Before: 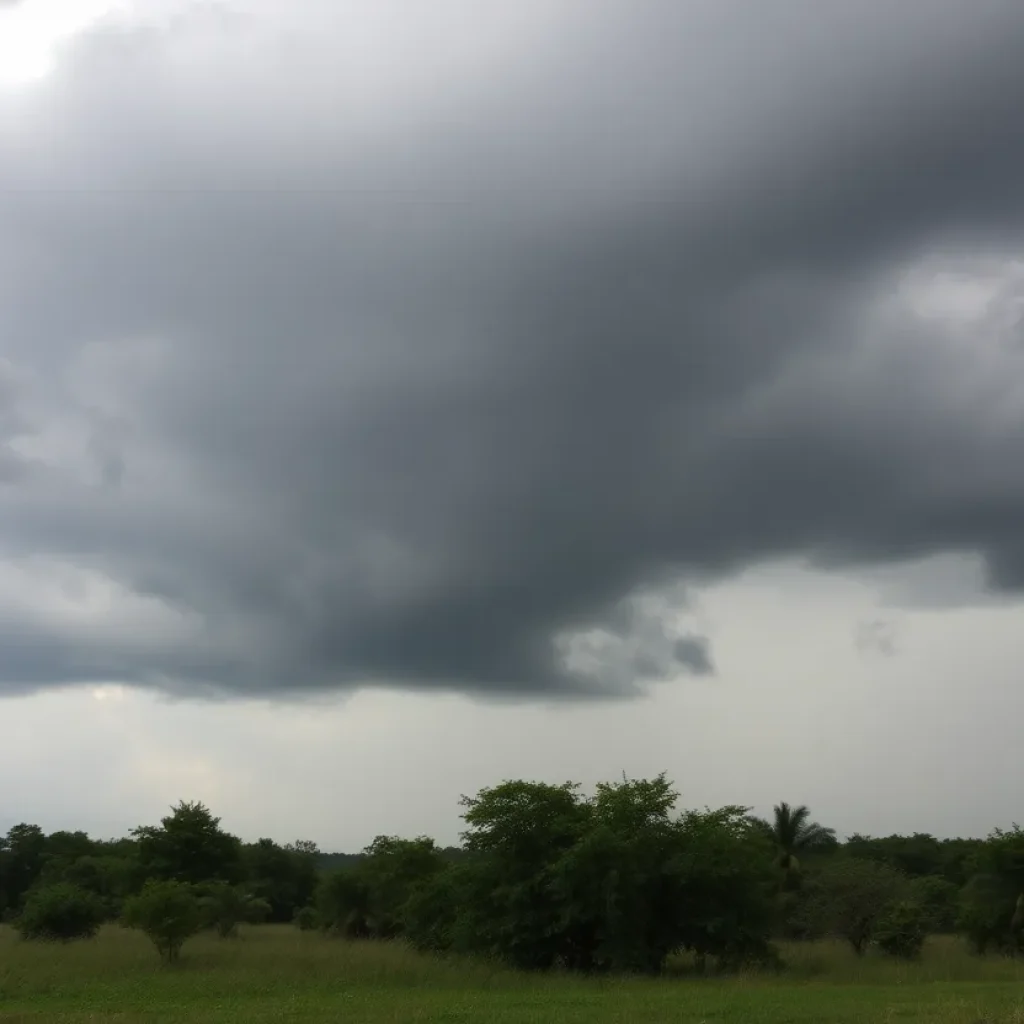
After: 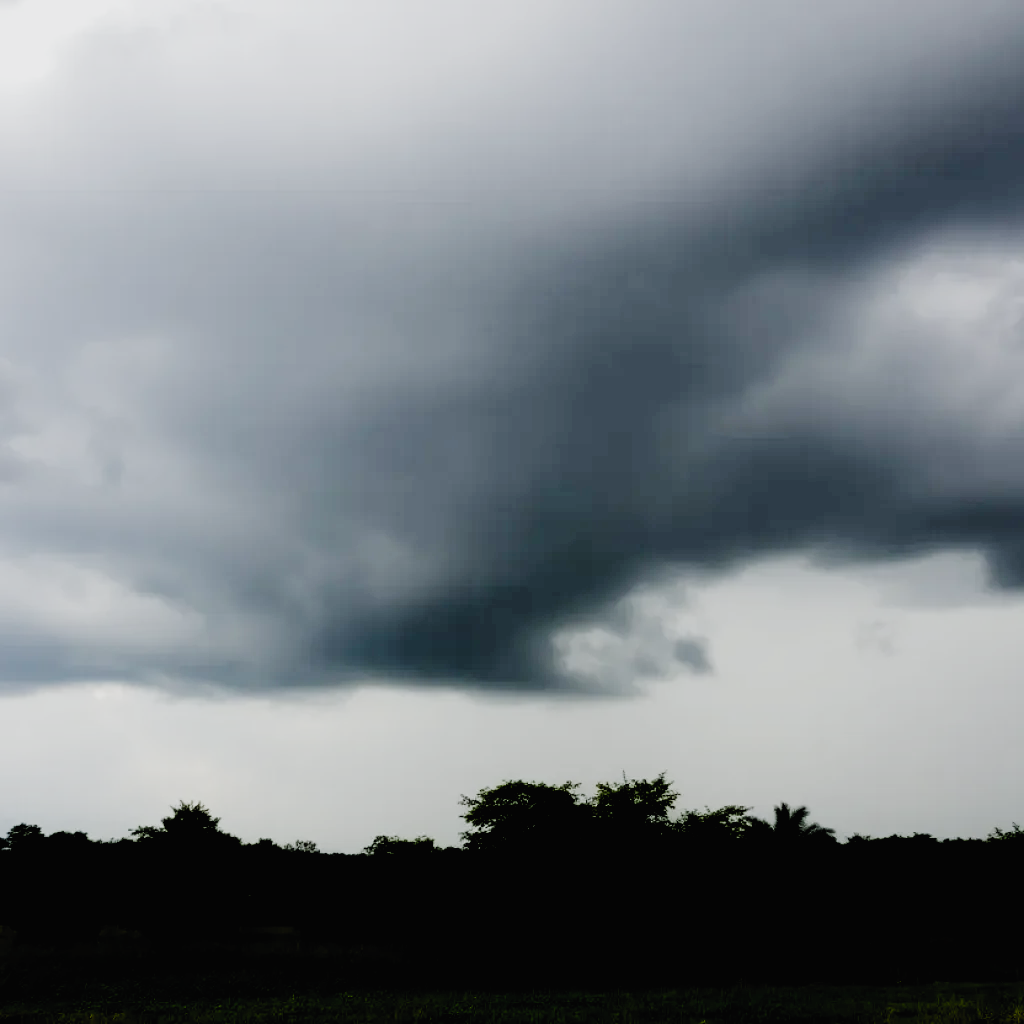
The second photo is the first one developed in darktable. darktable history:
filmic rgb: black relative exposure -2.85 EV, white relative exposure 4.56 EV, hardness 1.77, contrast 1.25, preserve chrominance no, color science v5 (2021)
white balance: red 0.982, blue 1.018
tone equalizer: -8 EV -0.75 EV, -7 EV -0.7 EV, -6 EV -0.6 EV, -5 EV -0.4 EV, -3 EV 0.4 EV, -2 EV 0.6 EV, -1 EV 0.7 EV, +0 EV 0.75 EV, edges refinement/feathering 500, mask exposure compensation -1.57 EV, preserve details no
contrast brightness saturation: contrast -0.02, brightness -0.01, saturation 0.03
